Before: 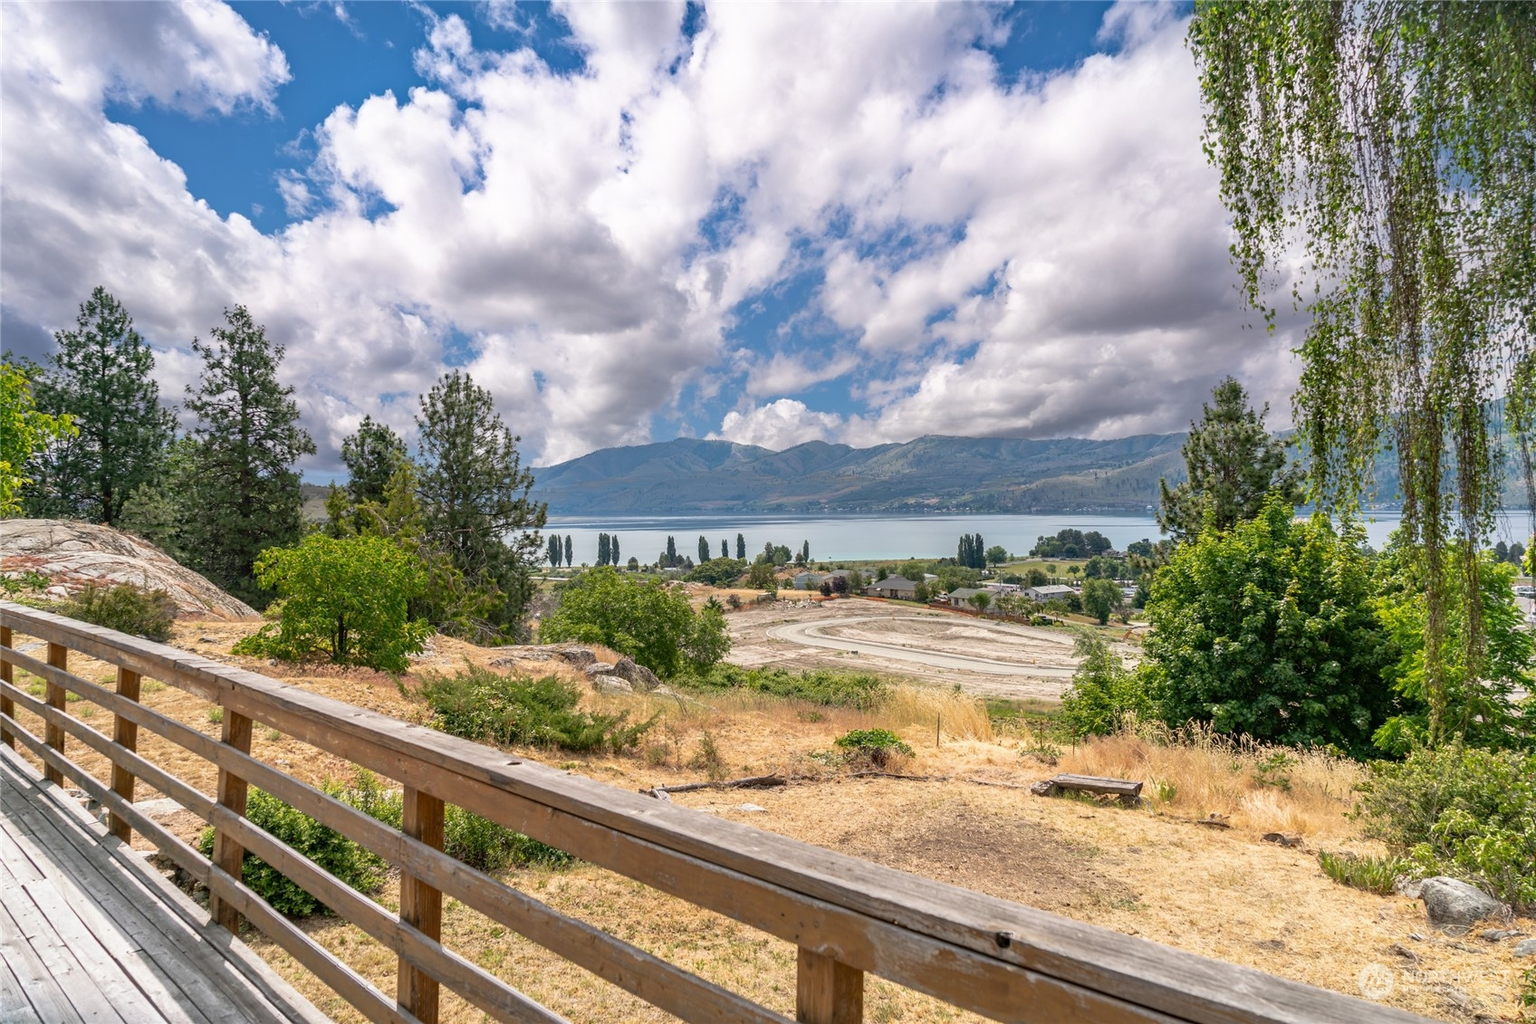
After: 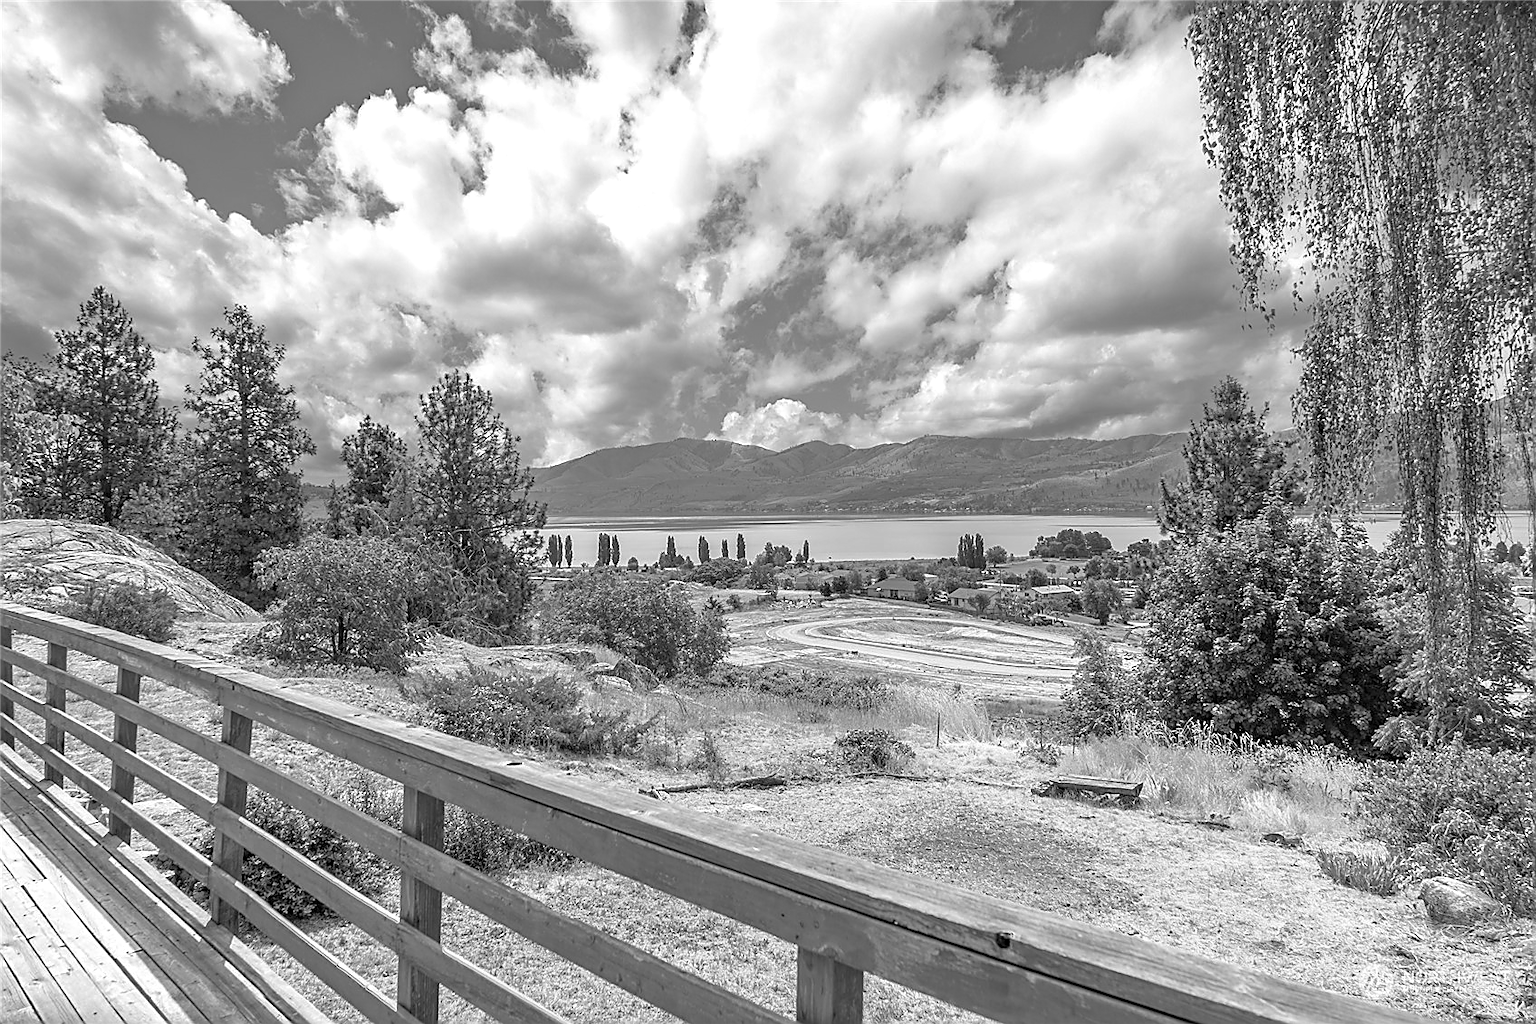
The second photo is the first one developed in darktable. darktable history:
sharpen: radius 1.4, amount 1.25, threshold 0.7
exposure: exposure 0.493 EV, compensate highlight preservation false
tone equalizer: -8 EV 0.25 EV, -7 EV 0.417 EV, -6 EV 0.417 EV, -5 EV 0.25 EV, -3 EV -0.25 EV, -2 EV -0.417 EV, -1 EV -0.417 EV, +0 EV -0.25 EV, edges refinement/feathering 500, mask exposure compensation -1.57 EV, preserve details guided filter
monochrome: on, module defaults
